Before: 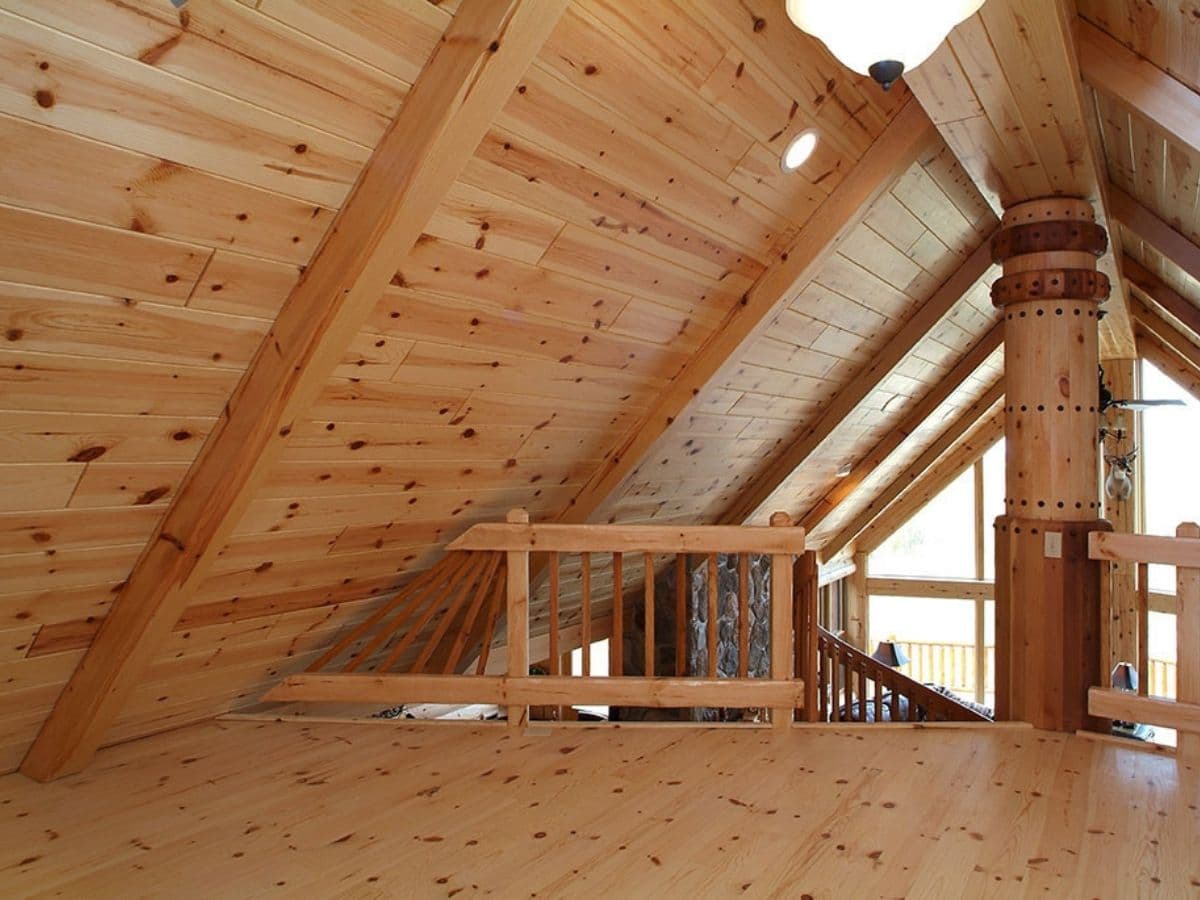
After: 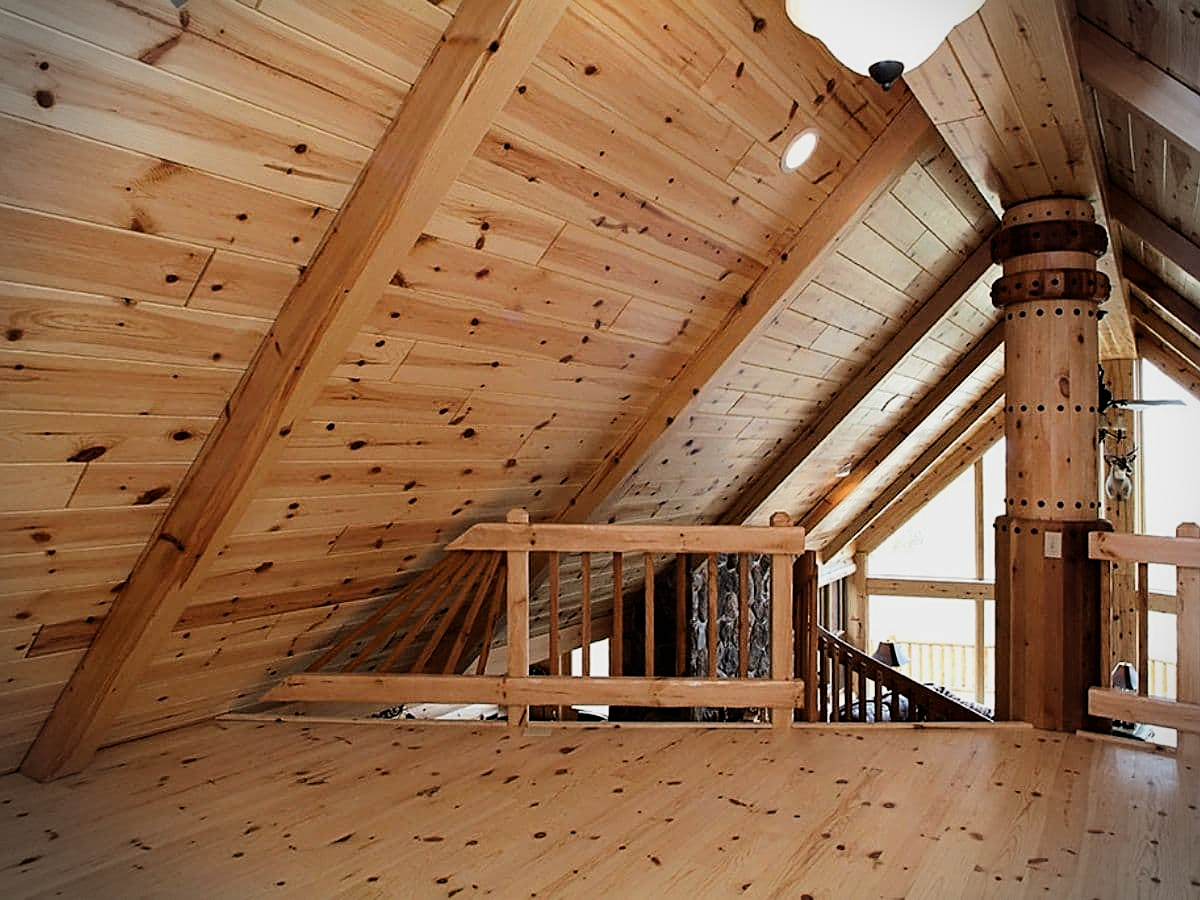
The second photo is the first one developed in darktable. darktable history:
sharpen: on, module defaults
vignetting: fall-off start 89.17%, fall-off radius 44.26%, width/height ratio 1.159, dithering 16-bit output
filmic rgb: black relative exposure -5.12 EV, white relative exposure 3.51 EV, threshold 2.95 EV, hardness 3.18, contrast 1.392, highlights saturation mix -49.84%, enable highlight reconstruction true
